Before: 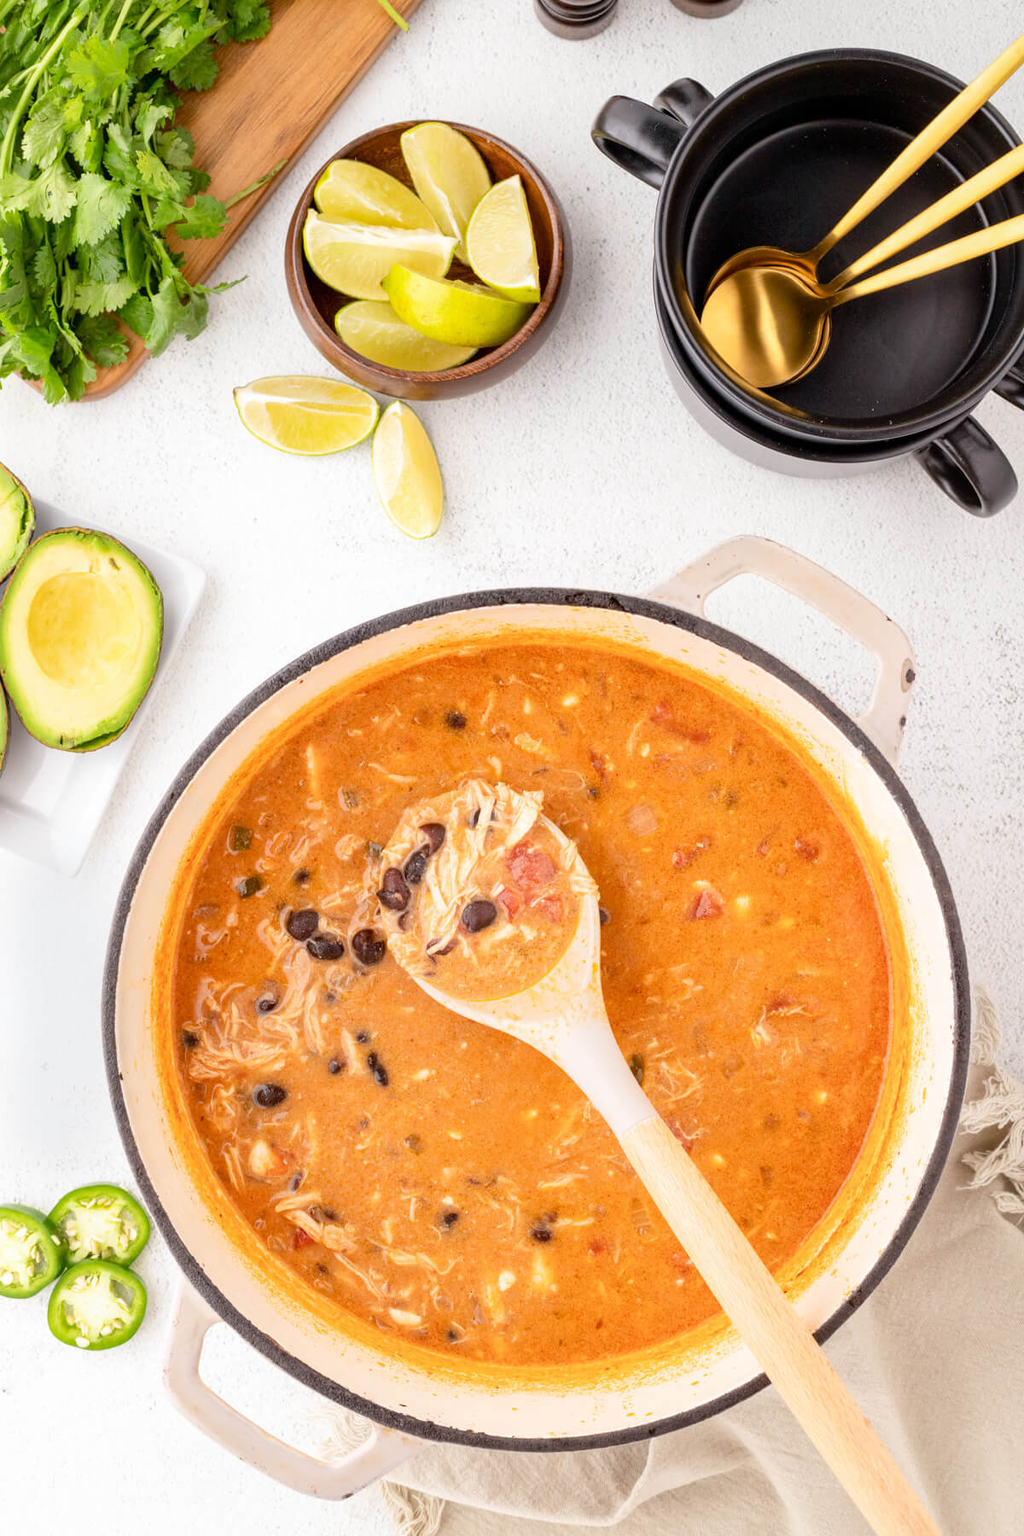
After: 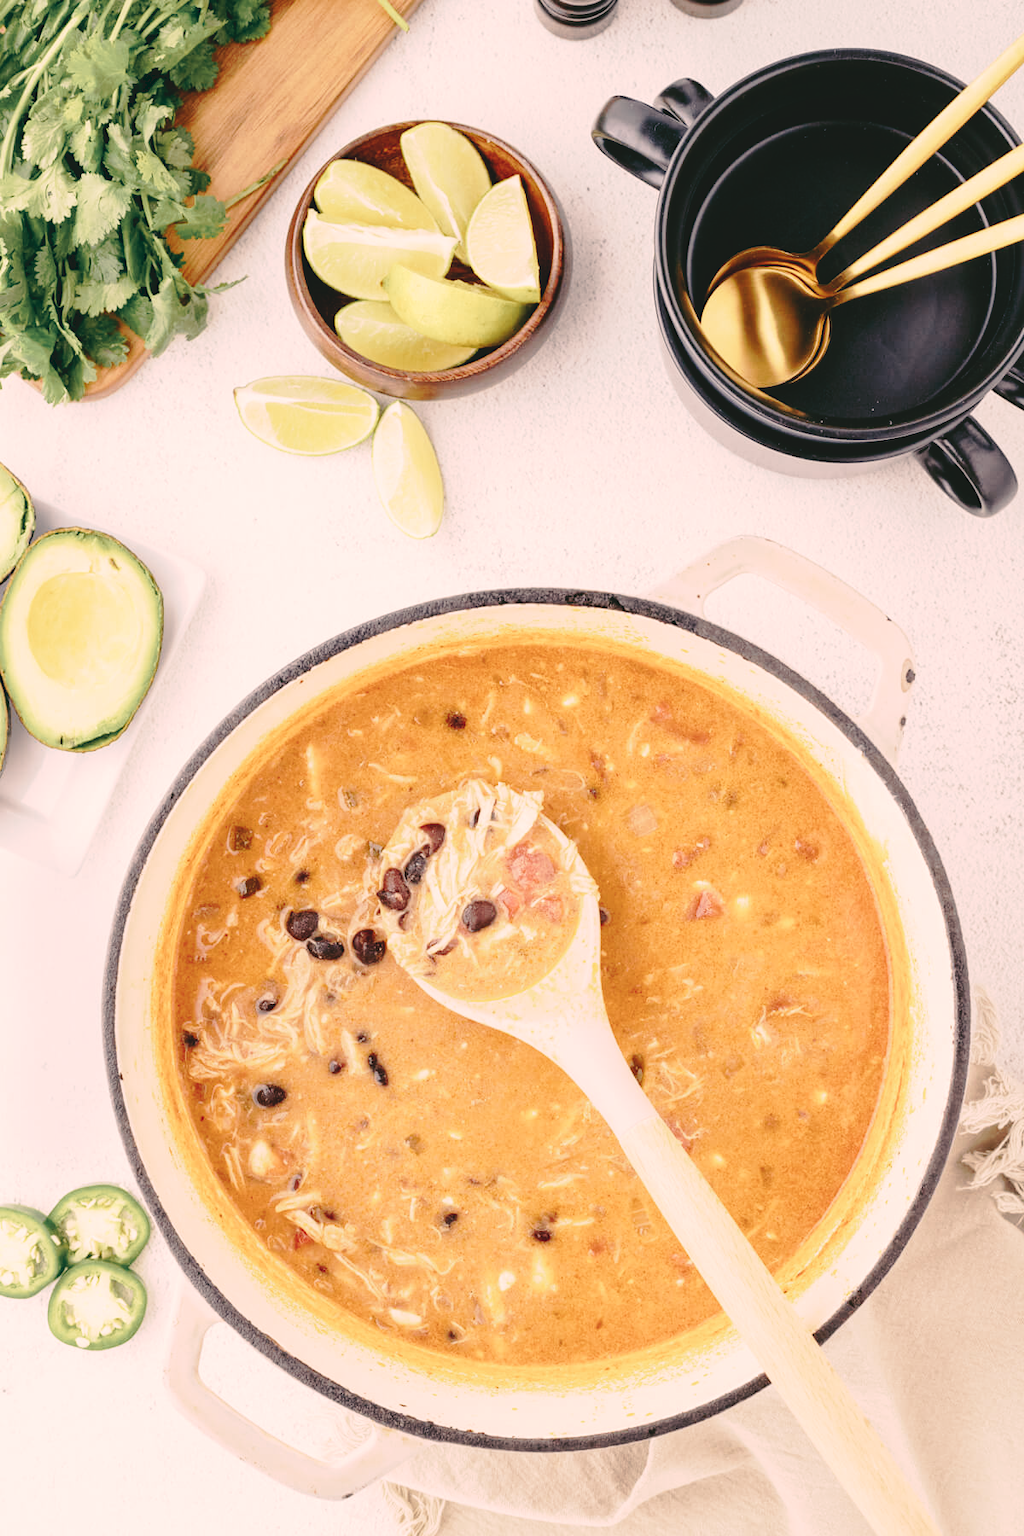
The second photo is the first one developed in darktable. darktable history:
tone curve: curves: ch0 [(0, 0) (0.003, 0.085) (0.011, 0.086) (0.025, 0.086) (0.044, 0.088) (0.069, 0.093) (0.1, 0.102) (0.136, 0.12) (0.177, 0.157) (0.224, 0.203) (0.277, 0.277) (0.335, 0.36) (0.399, 0.463) (0.468, 0.559) (0.543, 0.626) (0.623, 0.703) (0.709, 0.789) (0.801, 0.869) (0.898, 0.927) (1, 1)], preserve colors none
color look up table: target L [91.11, 90.48, 80.86, 71.19, 60.92, 62.44, 45.01, 39.42, 39.72, 14.58, 200.92, 94.66, 84.16, 74.92, 67.38, 67.15, 66.15, 56.29, 52.43, 53.39, 42.75, 38.42, 26.92, 22.68, 5.897, 89.18, 83.11, 82.94, 69.39, 64.73, 81.4, 51.37, 67.89, 49.71, 49.78, 41.39, 40.87, 19.95, 20.66, 19.06, 18.93, 78.71, 63.36, 64.67, 63.23, 58.69, 42.68, 37.73, 37.39], target a [-4.358, -13.51, -32.29, -5.76, -7.841, 2.915, -21.64, -12.53, -9.959, -27.43, 0, 17.54, 11.63, 28.01, 10.81, 32.43, 9.186, 46.81, 25.43, 59.3, 36.69, 5.895, 19.17, 32.29, -19.27, 25.7, 24.81, 27.56, 43.19, 20.42, 30.74, 33.65, 41.73, 53.12, 47.67, 30.93, 56.7, 8.064, -2.767, 22.07, 30.29, -16.84, -16.32, -33.9, -34.12, -4.411, -0.211, -12.94, 3.246], target b [27.56, 36.36, 15.64, 39.31, 17.32, 9.606, 14.49, 17.97, 4.41, -0.086, -0.001, 11.73, 33.86, 19.13, 54.62, 54.94, 30.48, 25.47, 14.04, 43.62, 35.81, 1.63, 26.47, 2.345, 9.23, 3.061, 11.26, 4.85, 0.499, -0.561, -3.885, -34.37, -18.26, 3.607, -19.75, -3.979, -43.17, -28.77, -3.91, -20.17, -35.87, 5.888, -33.89, -4.239, -28.23, -10.24, -53.46, -7.988, -24.18], num patches 49
